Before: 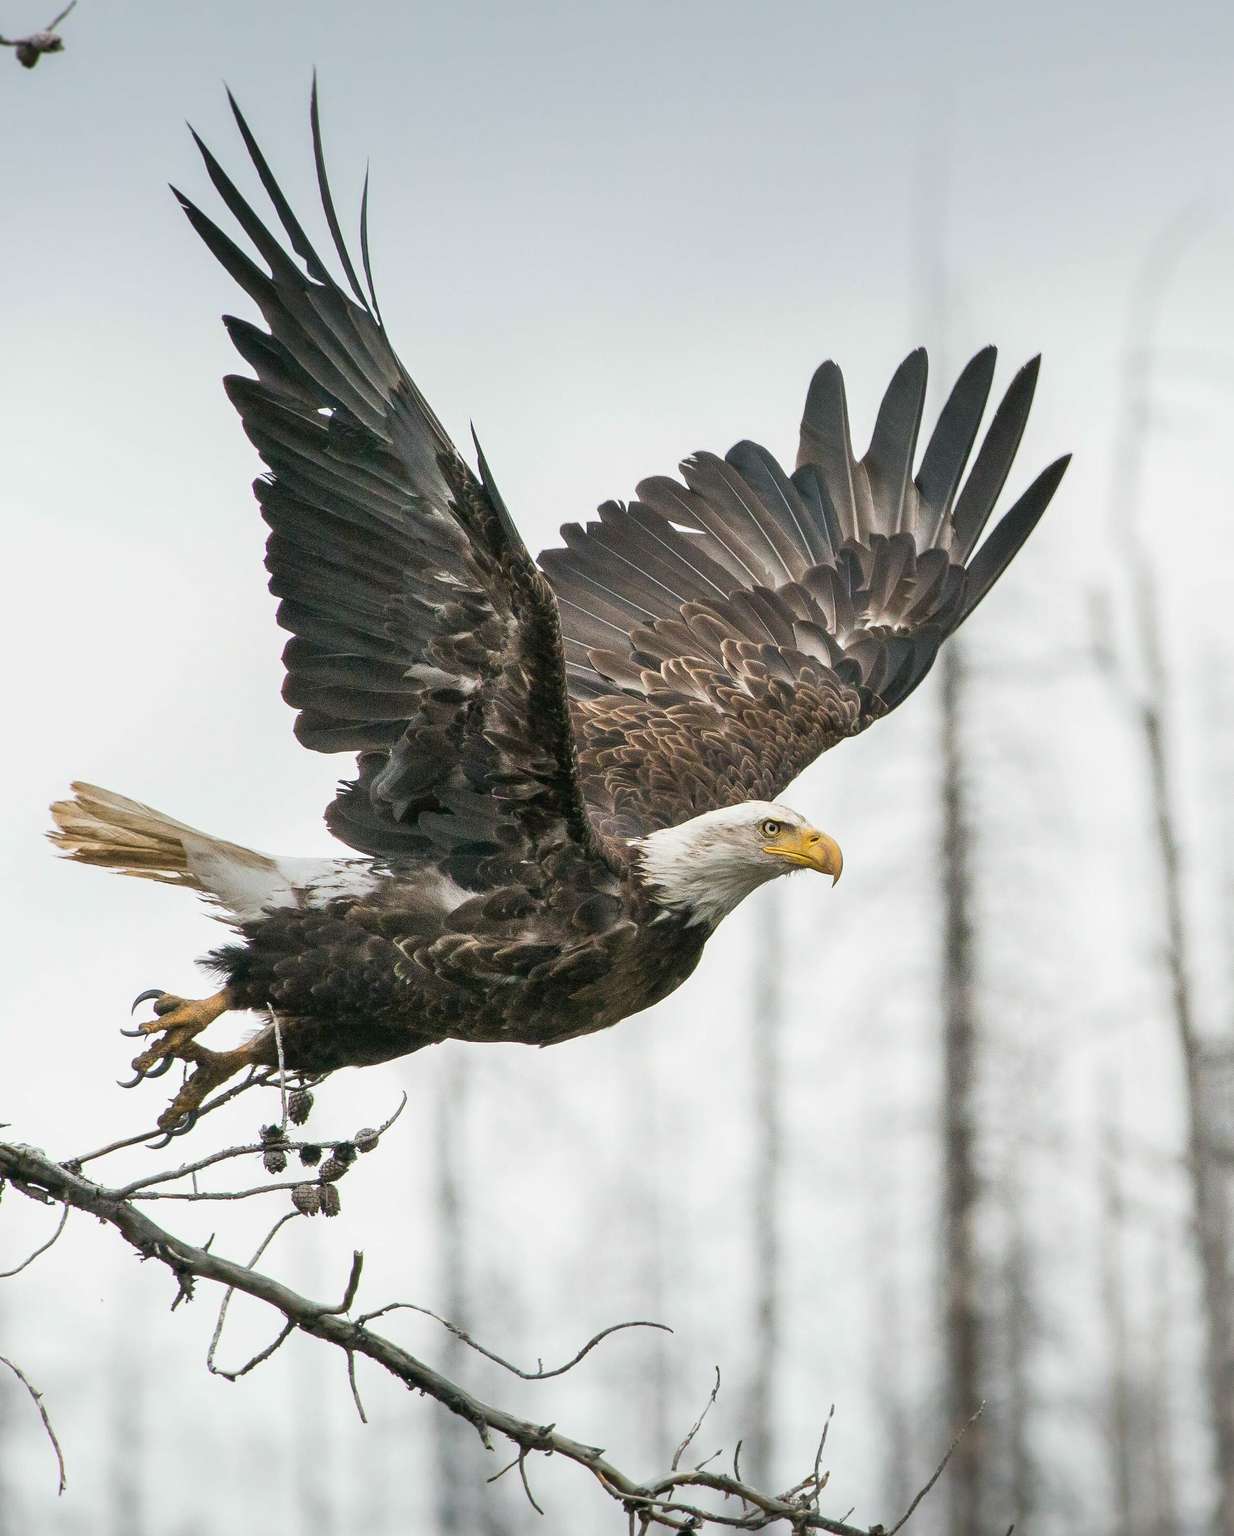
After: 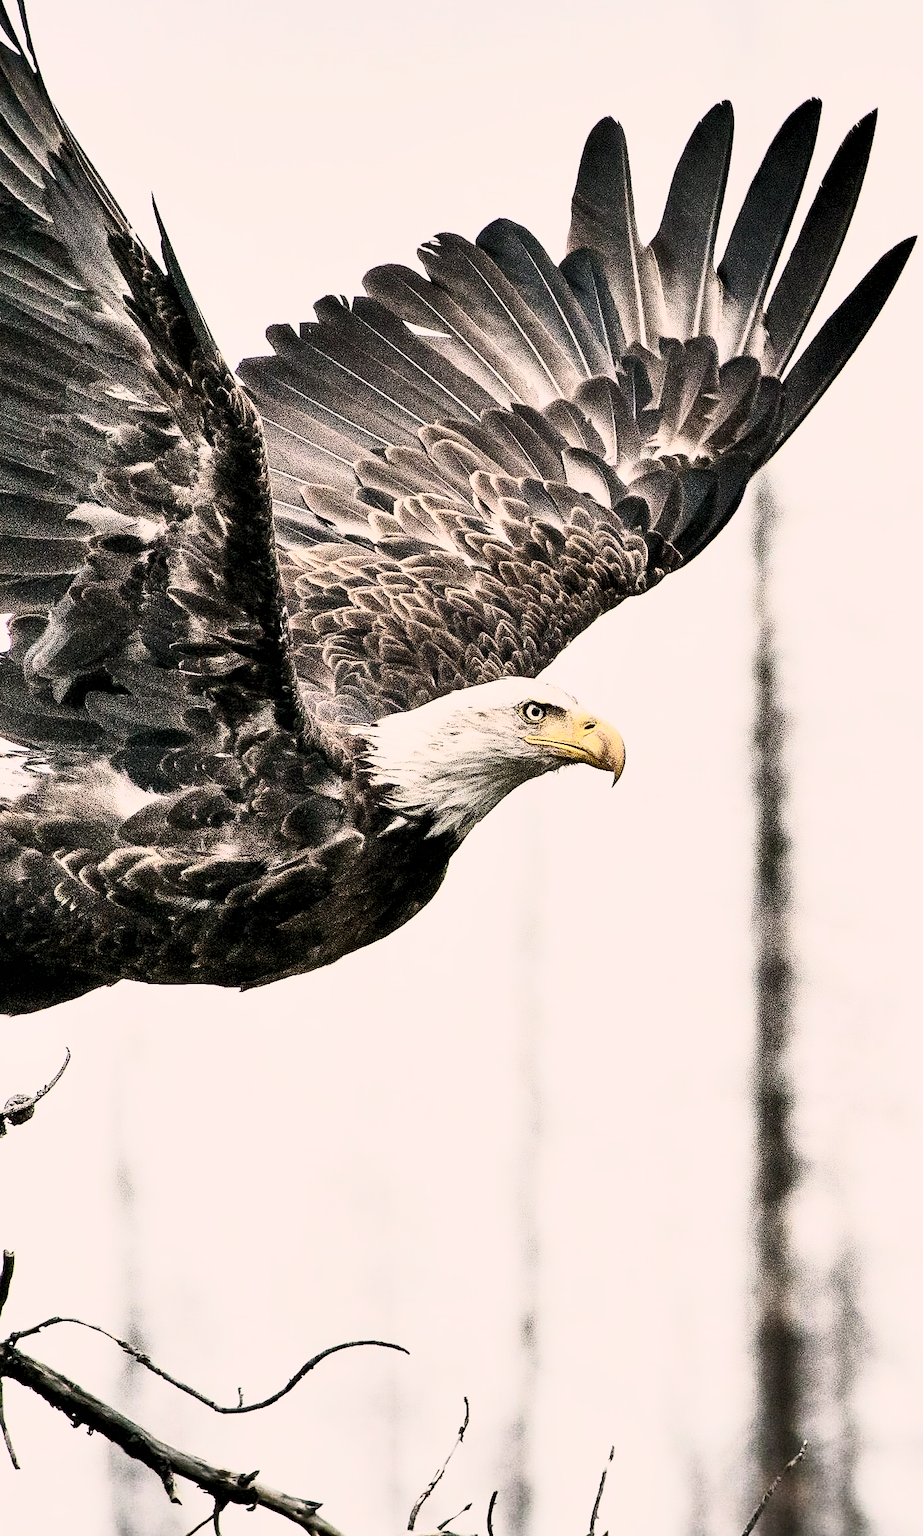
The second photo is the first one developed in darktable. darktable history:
crop and rotate: left 28.552%, top 17.518%, right 12.675%, bottom 3.923%
haze removal: compatibility mode true, adaptive false
contrast equalizer: y [[0.6 ×6], [0.55 ×6], [0 ×6], [0 ×6], [0 ×6]]
sharpen: amount 0.204
tone curve: curves: ch0 [(0, 0) (0.068, 0.031) (0.175, 0.132) (0.337, 0.304) (0.498, 0.511) (0.748, 0.762) (0.993, 0.954)]; ch1 [(0, 0) (0.294, 0.184) (0.359, 0.34) (0.362, 0.35) (0.43, 0.41) (0.476, 0.457) (0.499, 0.5) (0.529, 0.523) (0.677, 0.762) (1, 1)]; ch2 [(0, 0) (0.431, 0.419) (0.495, 0.502) (0.524, 0.534) (0.557, 0.56) (0.634, 0.654) (0.728, 0.722) (1, 1)], preserve colors none
color correction: highlights a* 5.72, highlights b* 4.85
contrast brightness saturation: contrast 0.552, brightness 0.575, saturation -0.345
